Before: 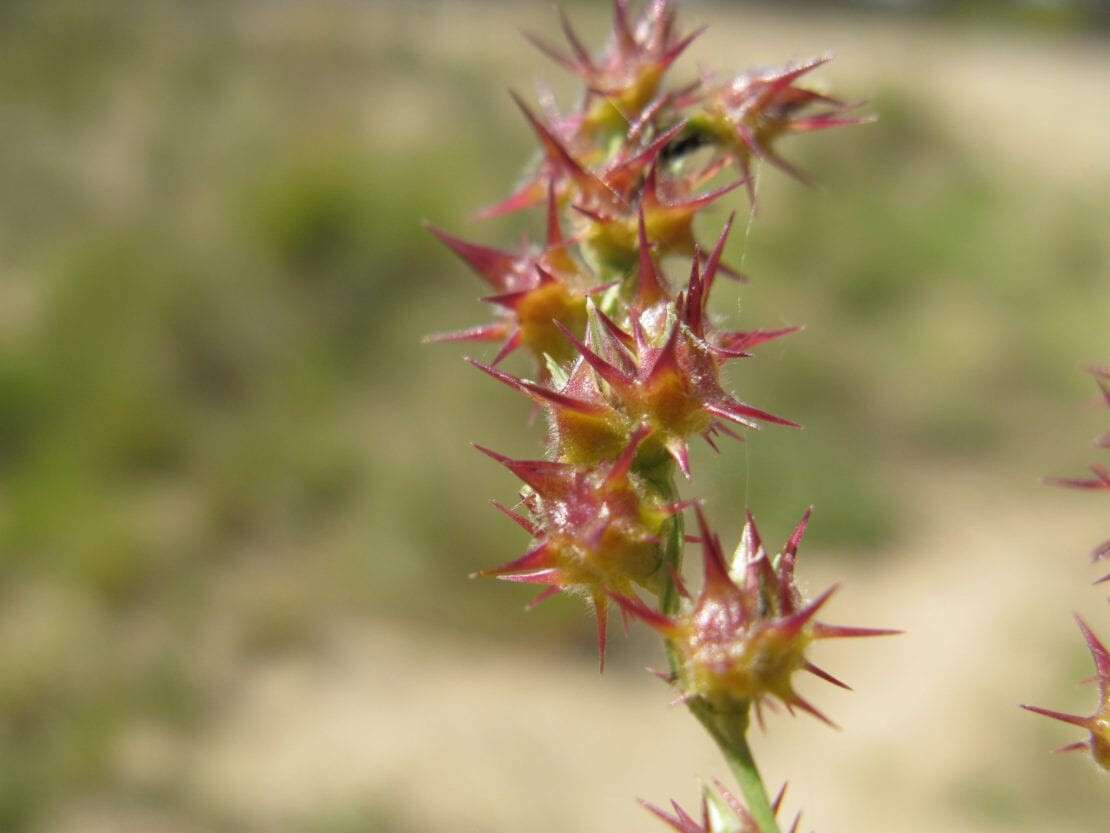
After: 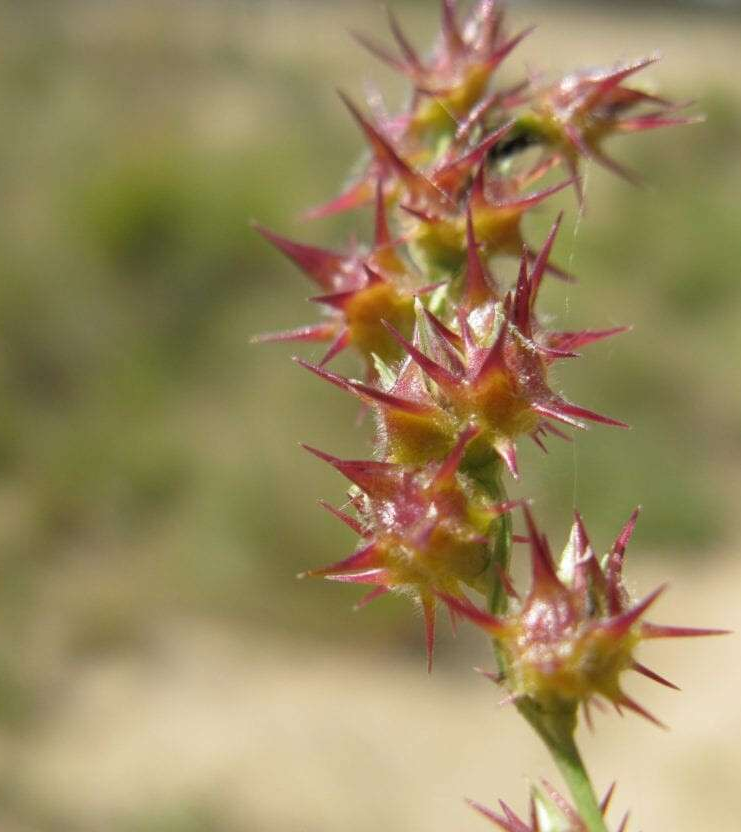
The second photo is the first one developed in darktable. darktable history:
crop and rotate: left 15.525%, right 17.699%
